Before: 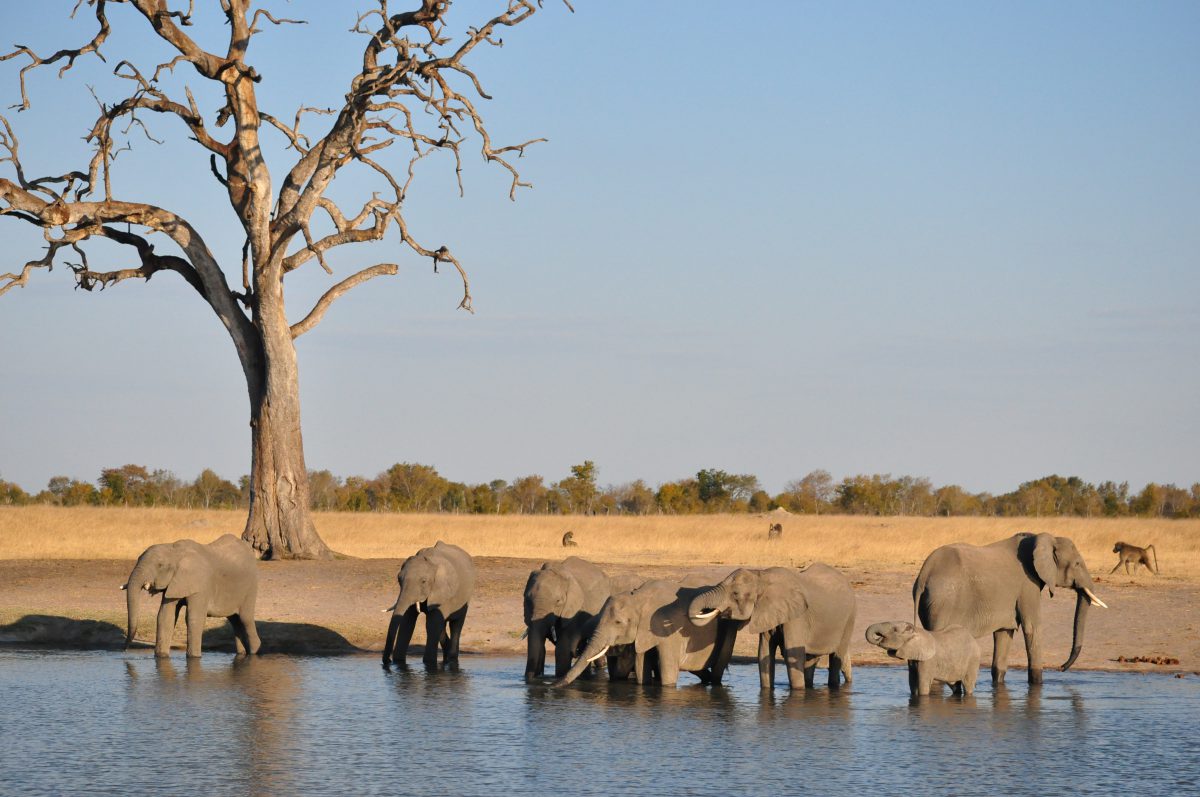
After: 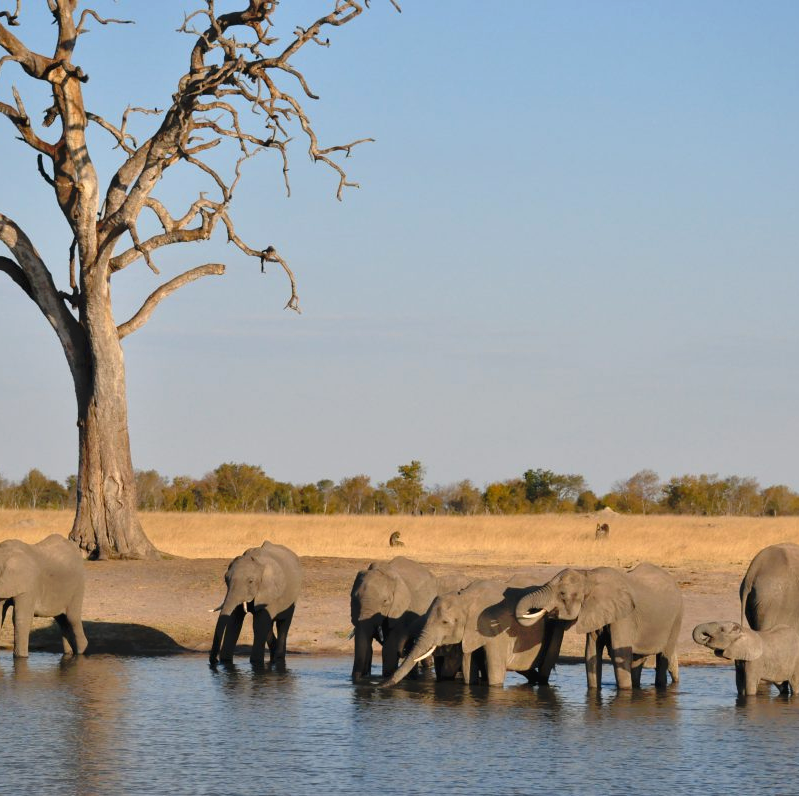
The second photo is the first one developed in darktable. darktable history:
crop and rotate: left 14.436%, right 18.898%
tone curve: curves: ch0 [(0, 0) (0.003, 0.026) (0.011, 0.024) (0.025, 0.022) (0.044, 0.031) (0.069, 0.067) (0.1, 0.094) (0.136, 0.102) (0.177, 0.14) (0.224, 0.189) (0.277, 0.238) (0.335, 0.325) (0.399, 0.379) (0.468, 0.453) (0.543, 0.528) (0.623, 0.609) (0.709, 0.695) (0.801, 0.793) (0.898, 0.898) (1, 1)], preserve colors none
